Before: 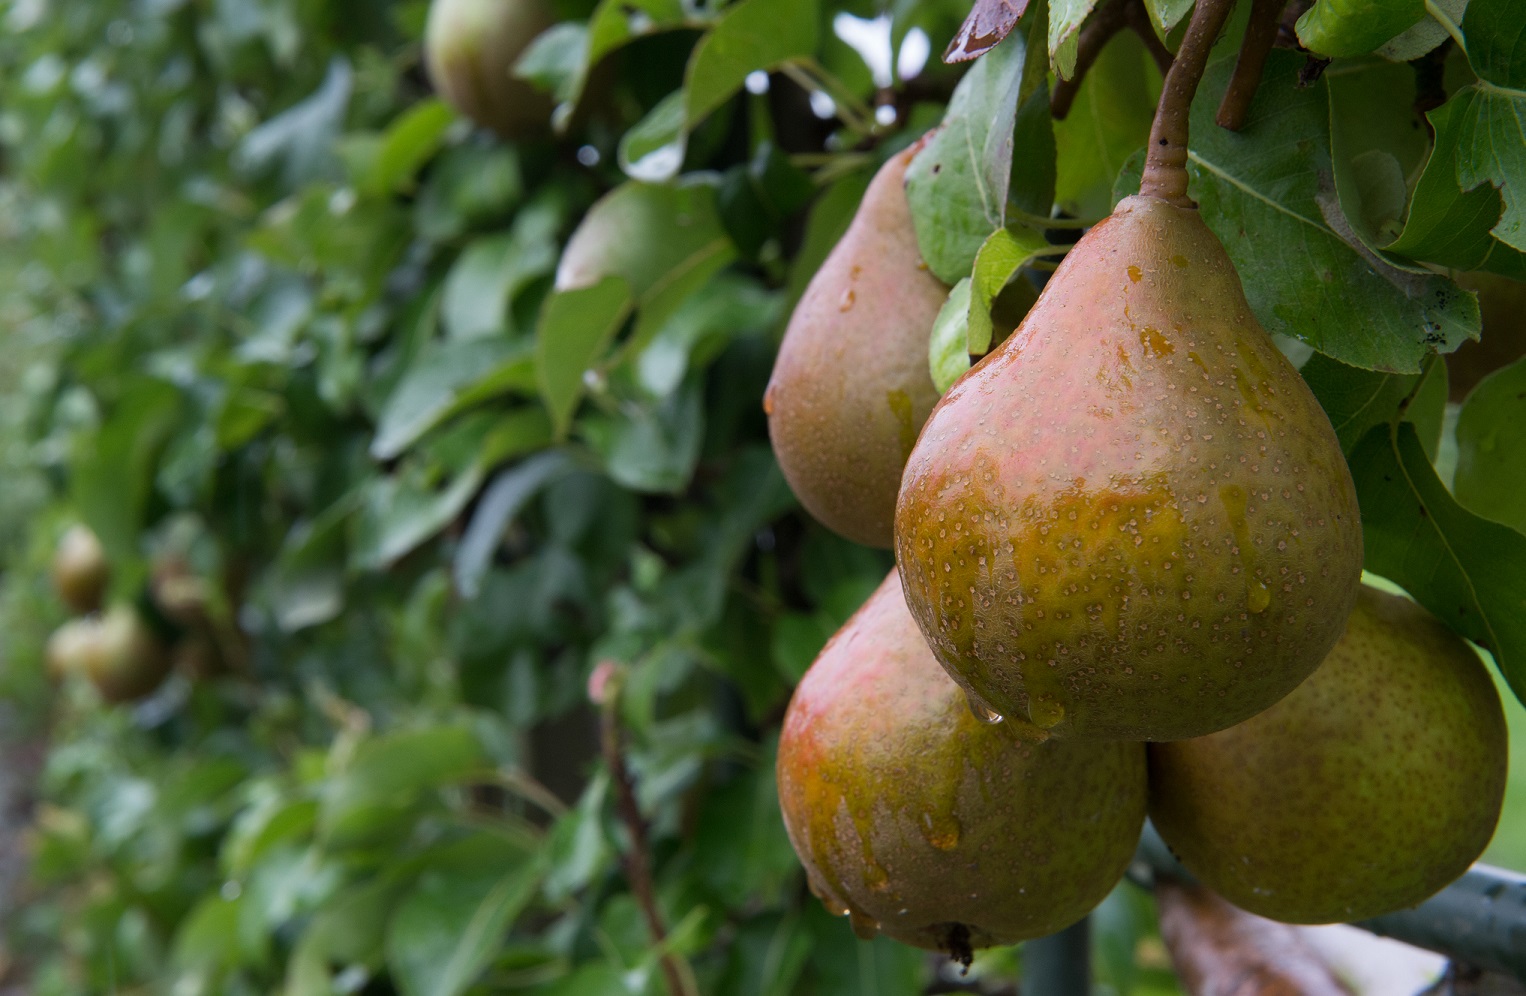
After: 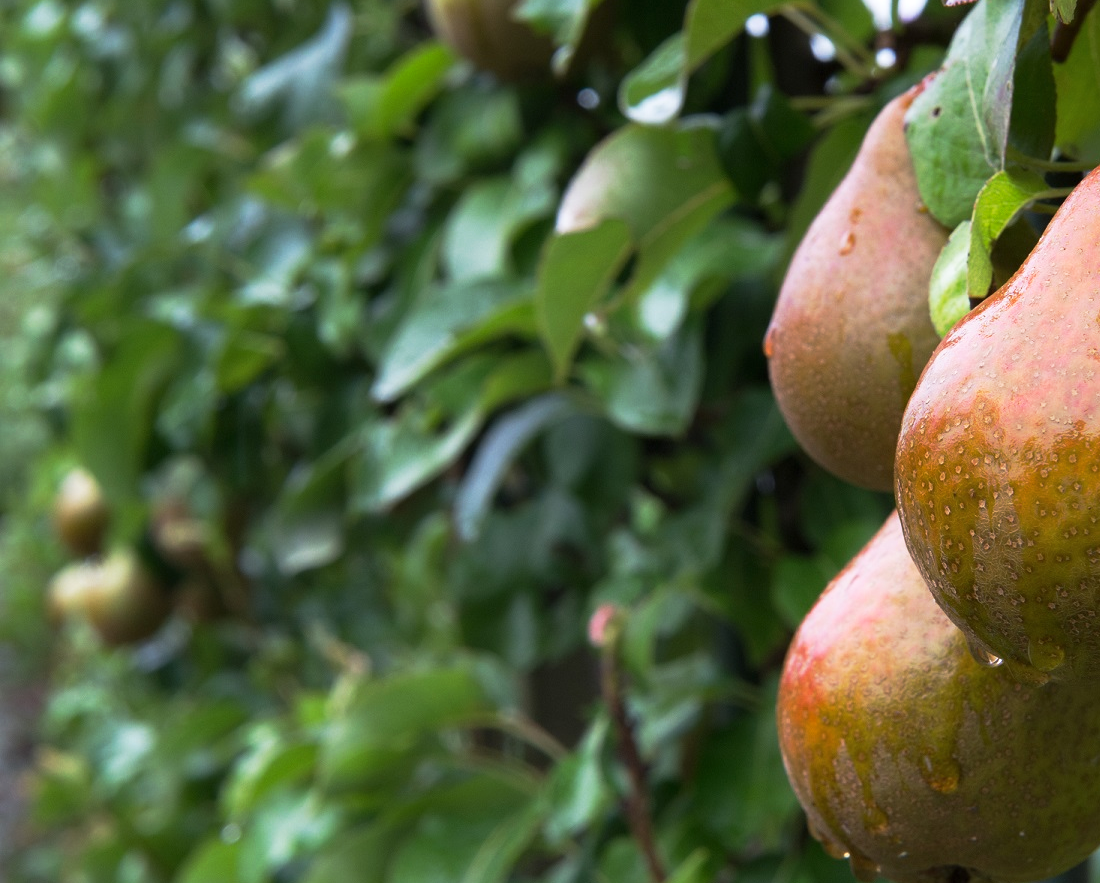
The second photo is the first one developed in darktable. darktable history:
crop: top 5.74%, right 27.865%, bottom 5.575%
exposure: black level correction 0, exposure 0.199 EV, compensate highlight preservation false
base curve: curves: ch0 [(0, 0) (0.257, 0.25) (0.482, 0.586) (0.757, 0.871) (1, 1)], preserve colors none
